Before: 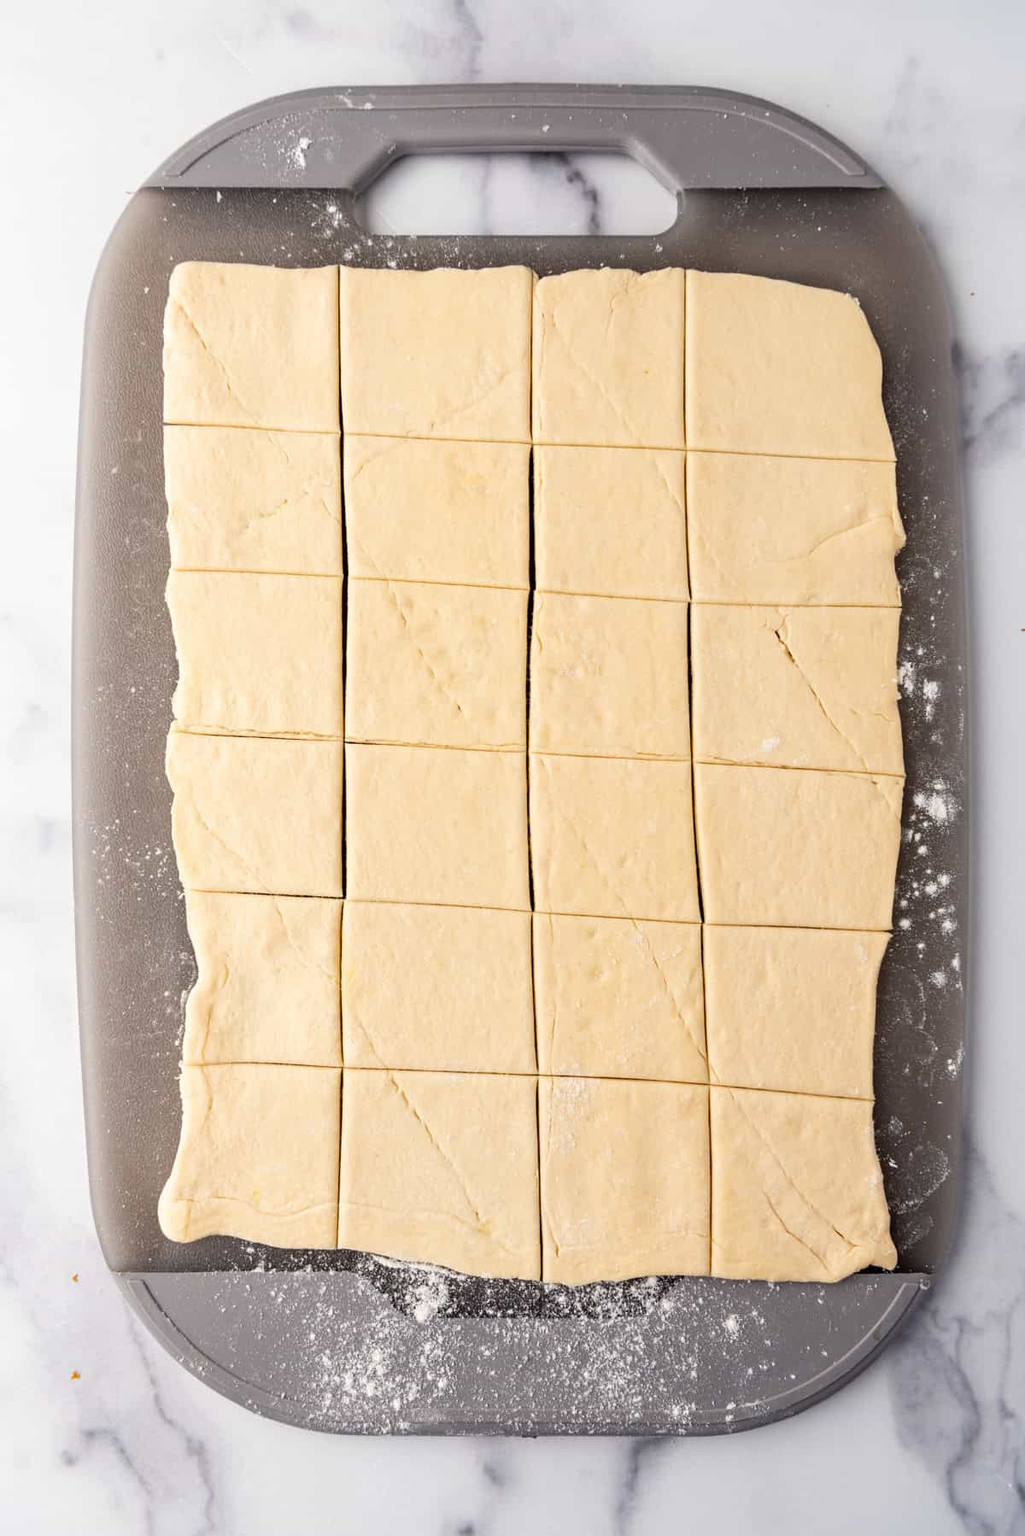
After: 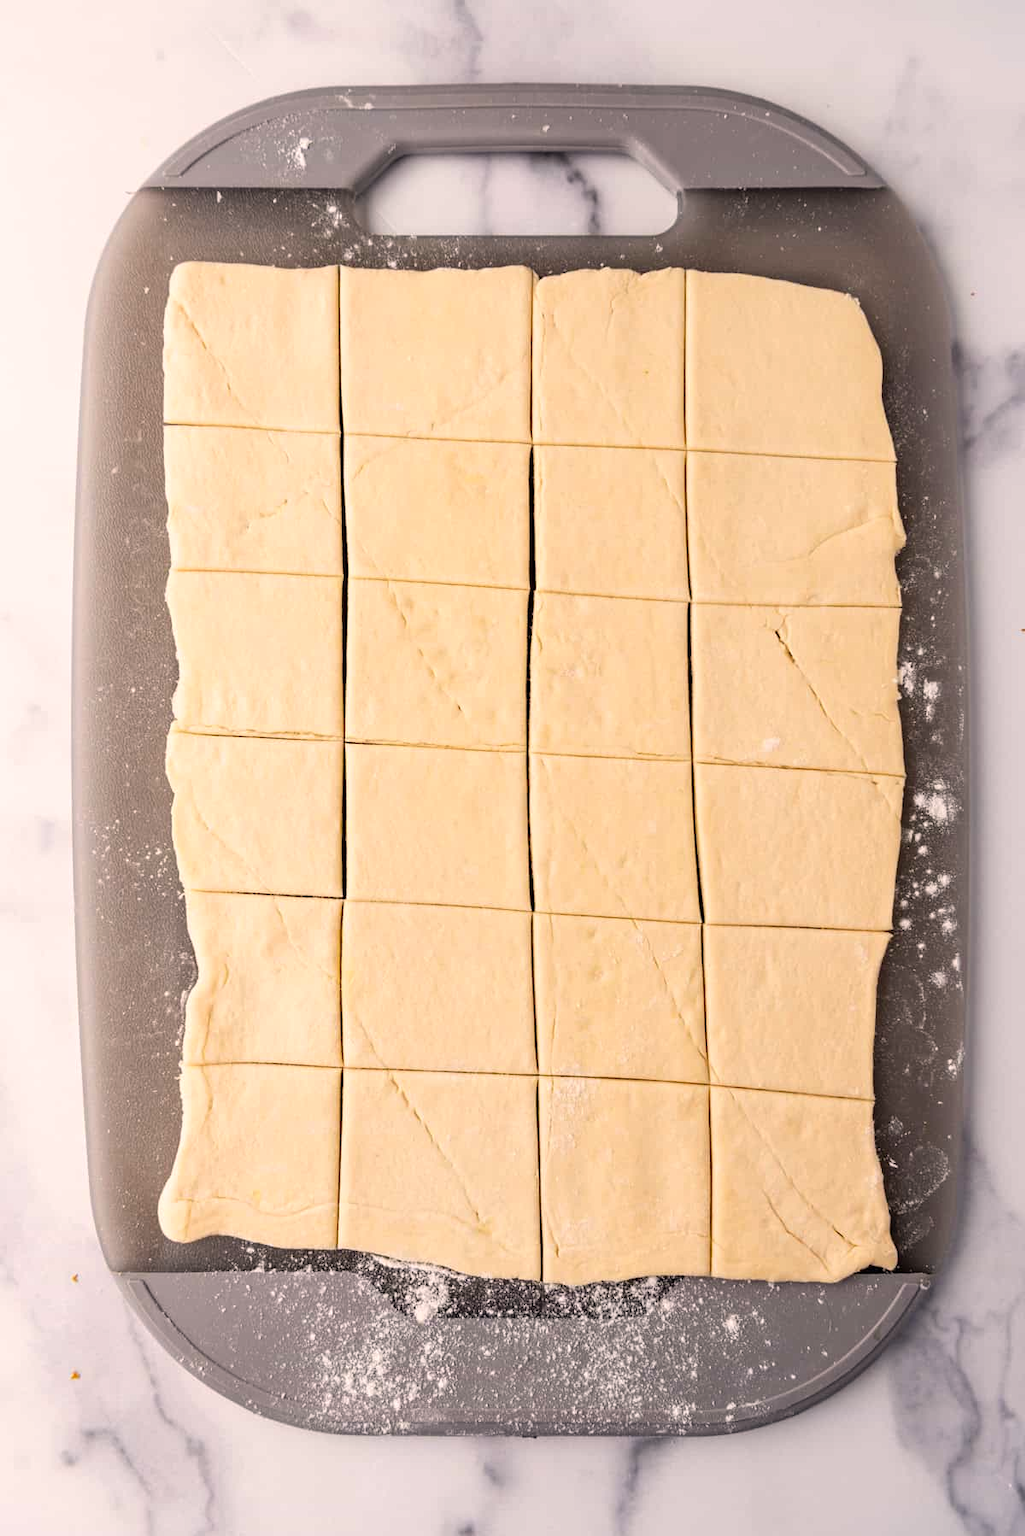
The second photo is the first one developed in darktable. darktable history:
color correction: highlights a* 5.99, highlights b* 4.86
